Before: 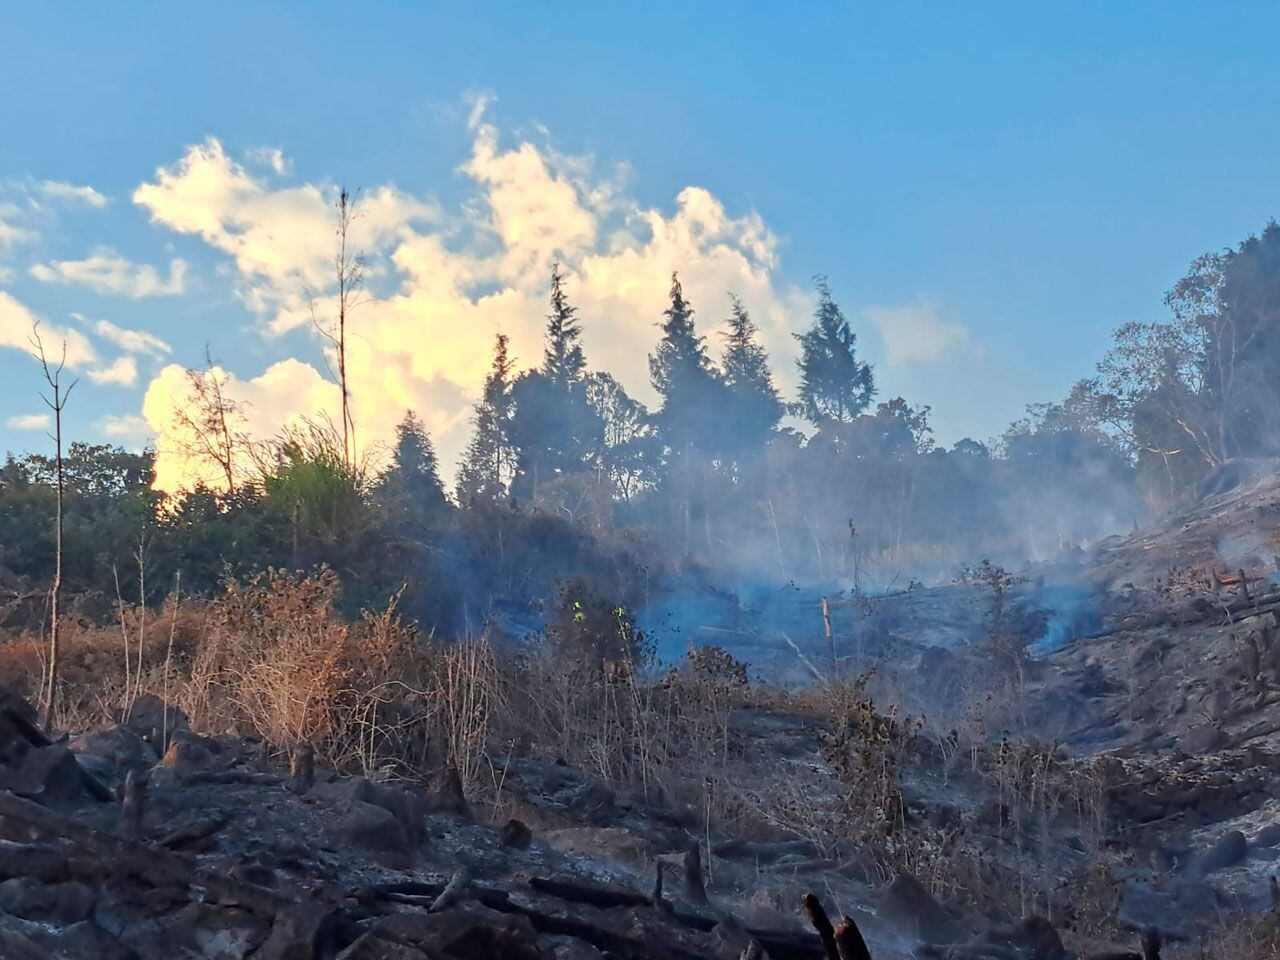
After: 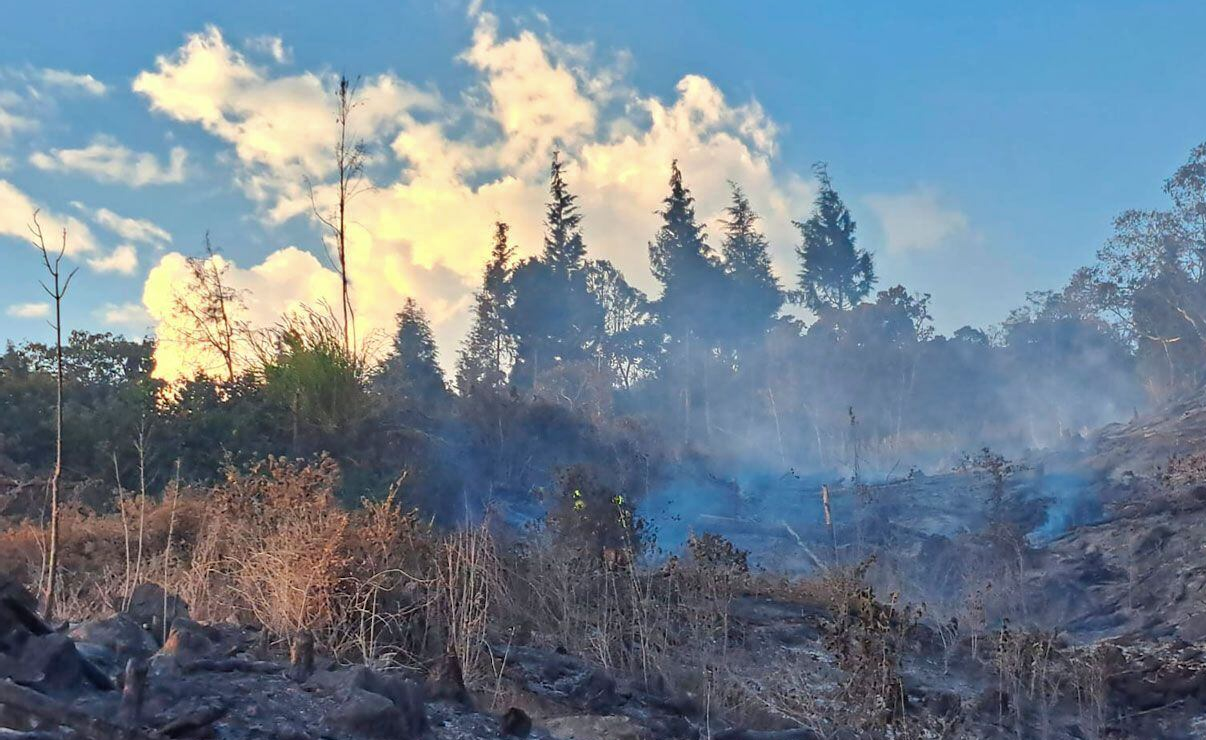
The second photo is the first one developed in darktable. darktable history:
shadows and highlights: soften with gaussian
crop and rotate: angle 0.03°, top 11.643%, right 5.651%, bottom 11.189%
